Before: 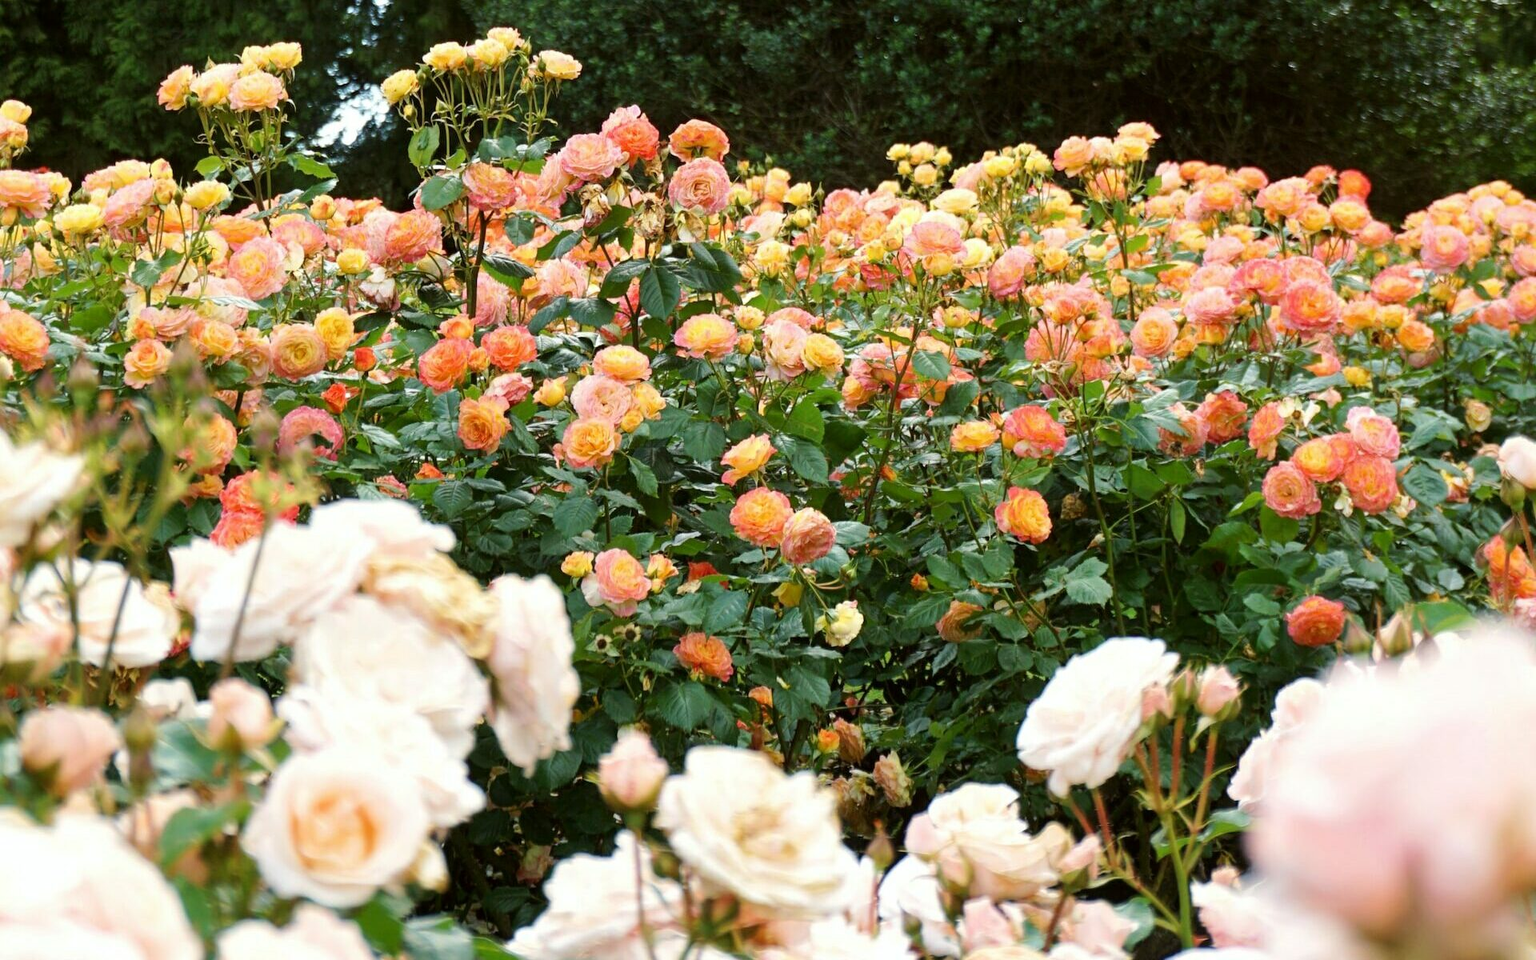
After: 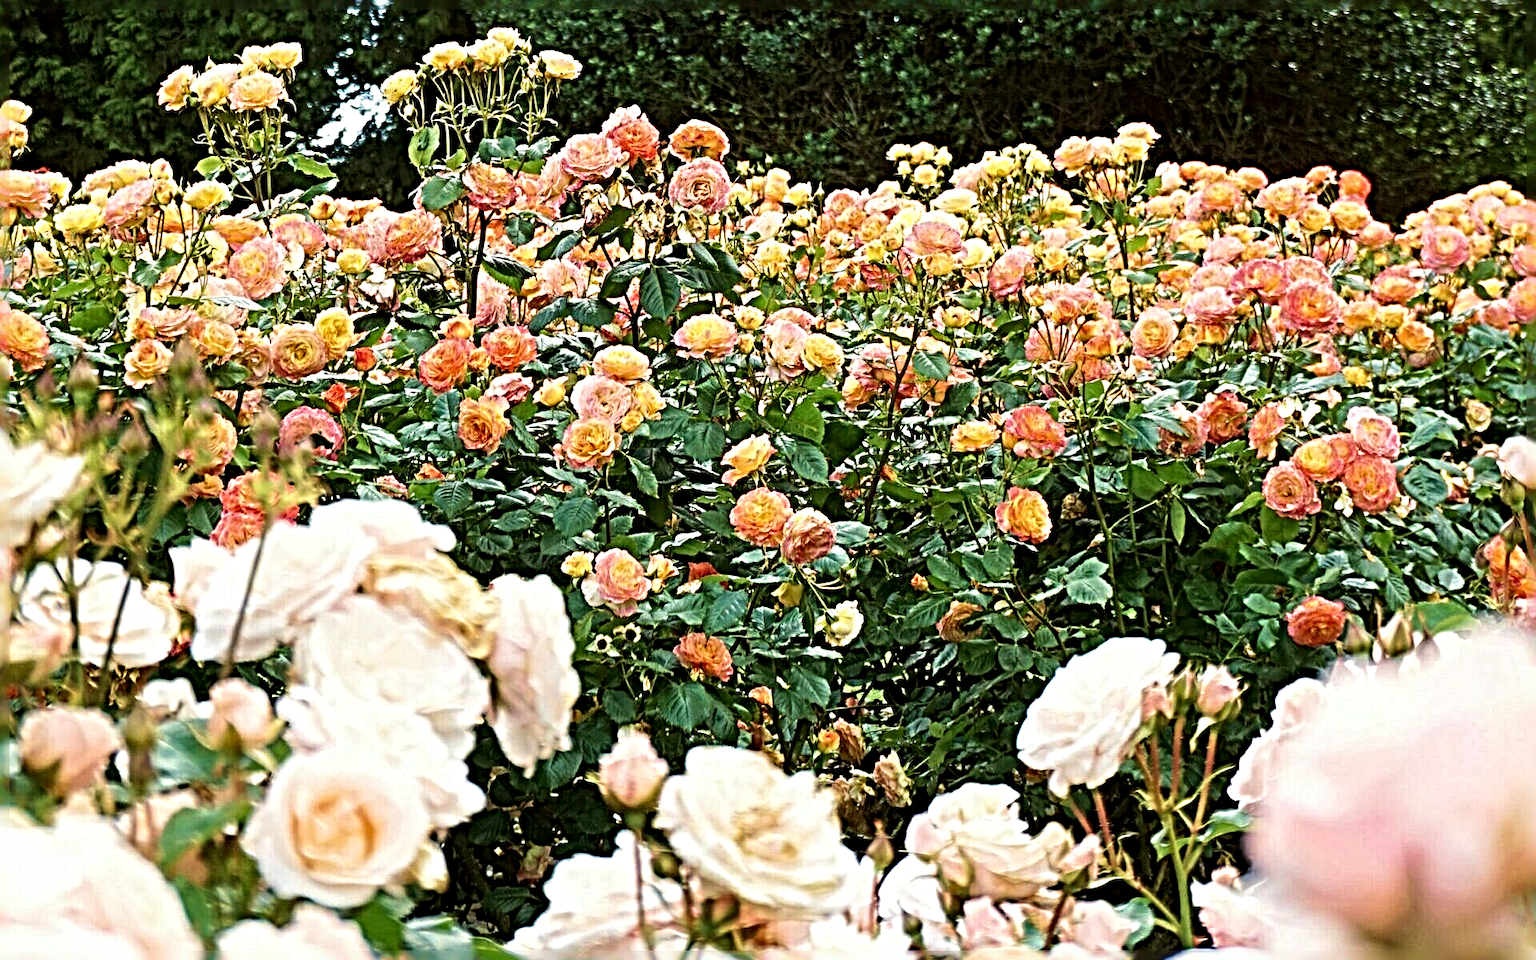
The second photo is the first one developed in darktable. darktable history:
sharpen: radius 6.3, amount 1.8, threshold 0
velvia: on, module defaults
